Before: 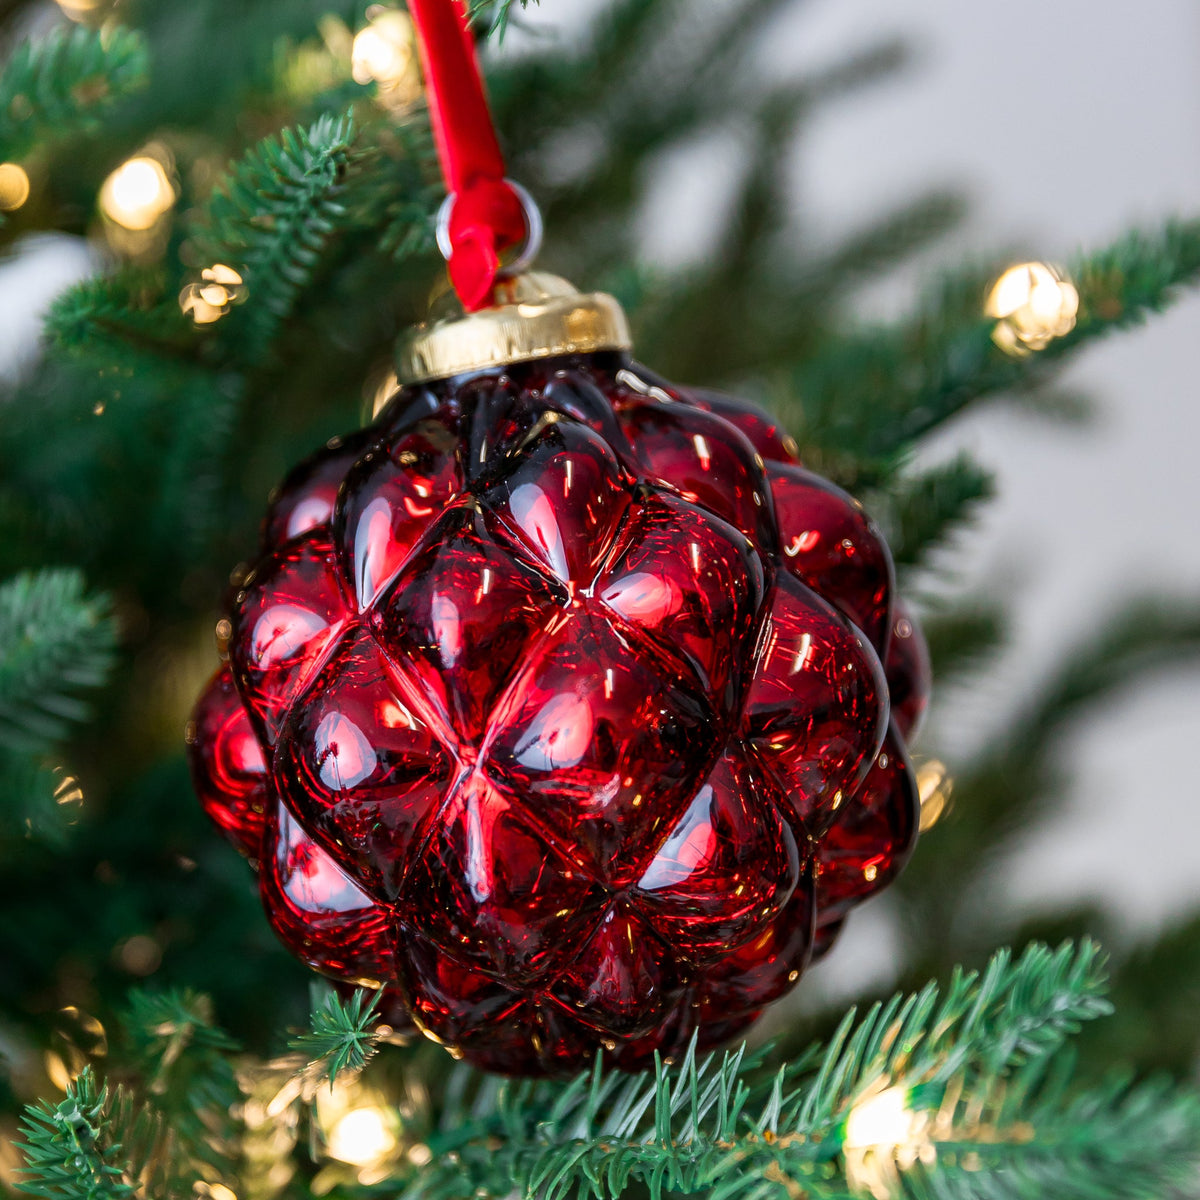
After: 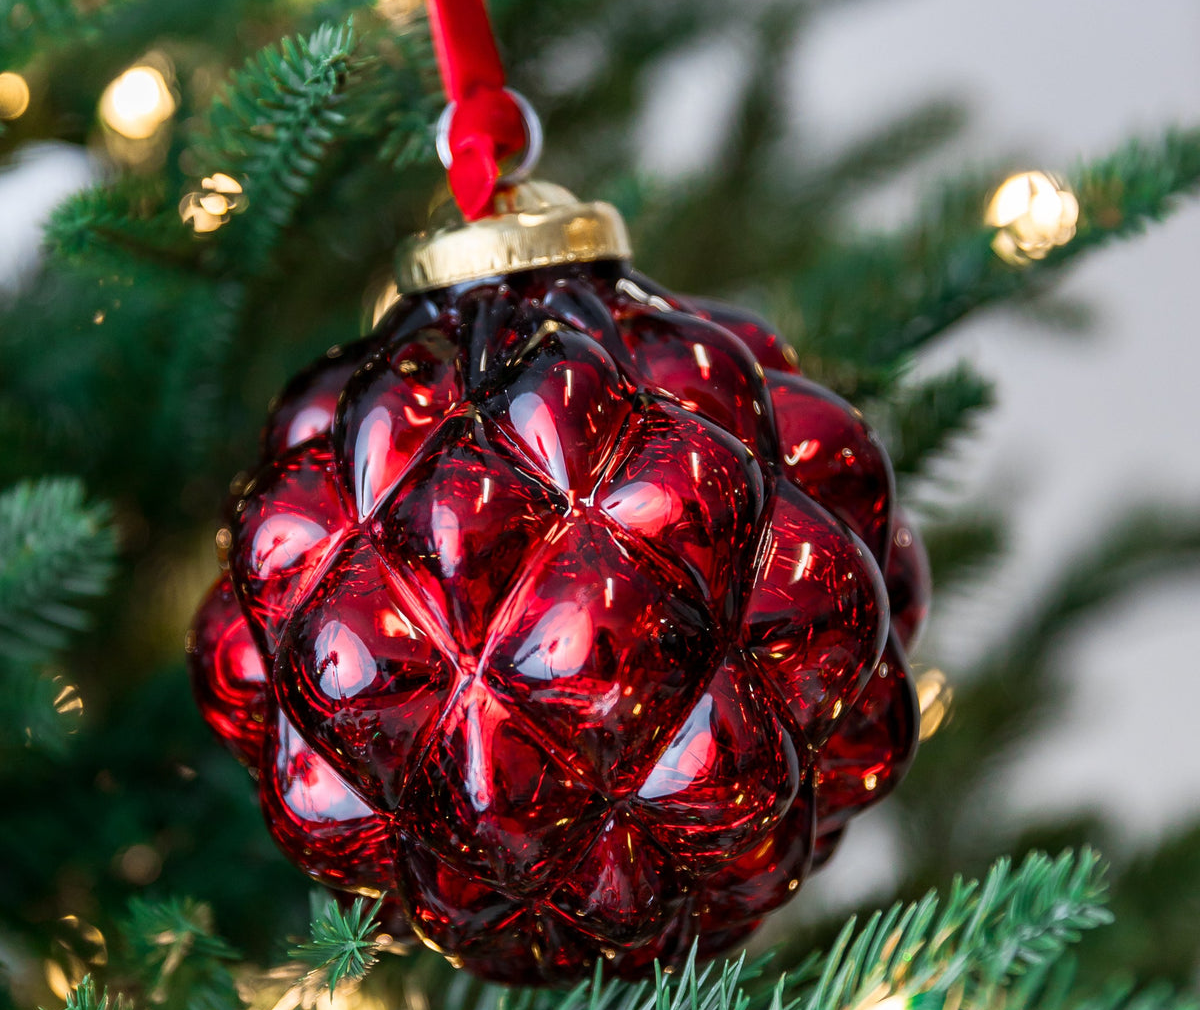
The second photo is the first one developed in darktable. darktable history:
crop: top 7.619%, bottom 8.213%
